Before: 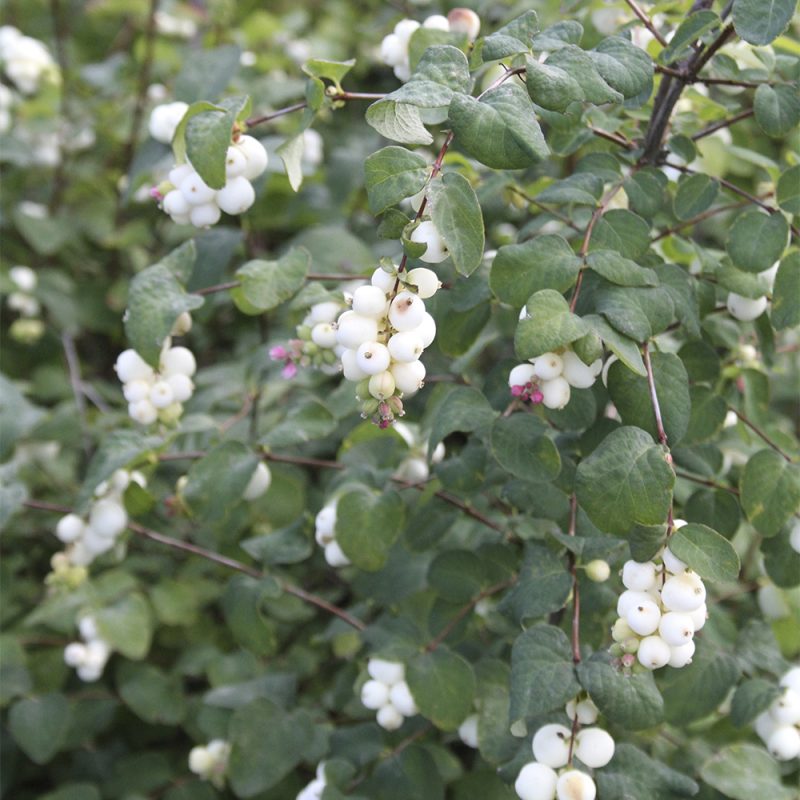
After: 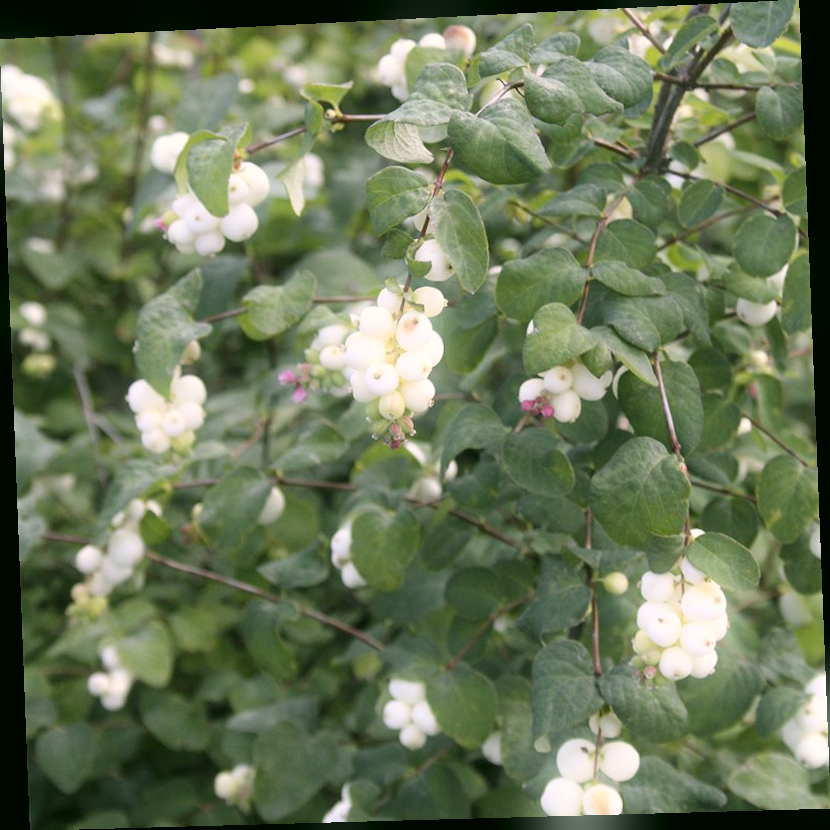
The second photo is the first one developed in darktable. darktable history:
color correction: highlights a* 4.02, highlights b* 4.98, shadows a* -7.55, shadows b* 4.98
bloom: size 5%, threshold 95%, strength 15%
rotate and perspective: rotation -2.22°, lens shift (horizontal) -0.022, automatic cropping off
